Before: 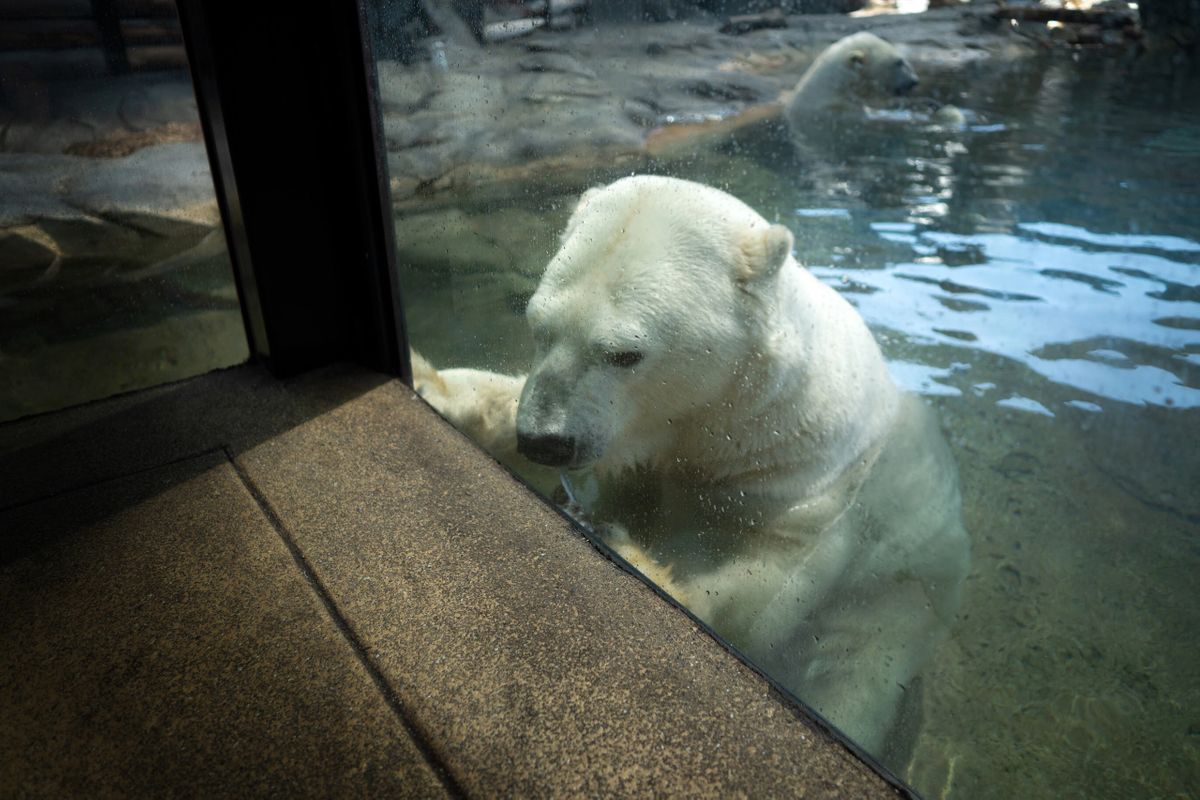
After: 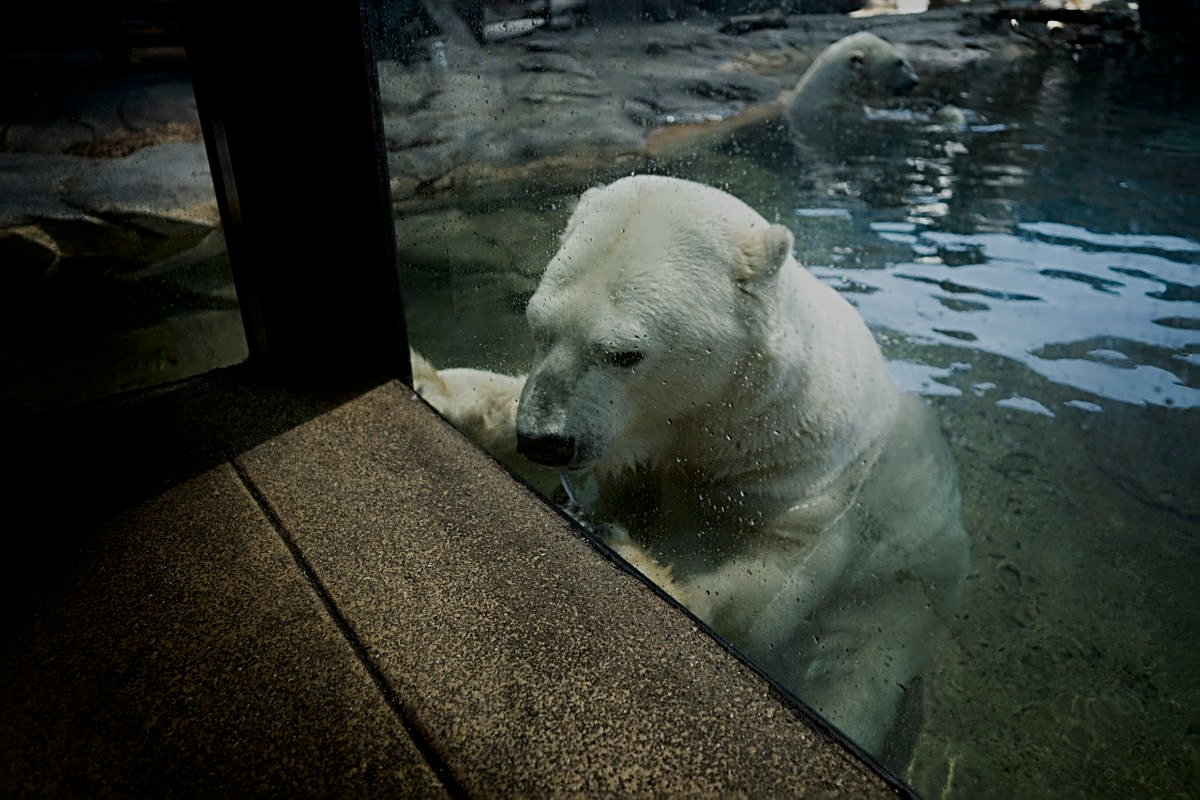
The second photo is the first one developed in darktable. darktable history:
filmic rgb: black relative exposure -7.32 EV, white relative exposure 5.09 EV, hardness 3.2
sharpen: radius 2.817, amount 0.715
contrast brightness saturation: brightness -0.2, saturation 0.08
color contrast: green-magenta contrast 0.84, blue-yellow contrast 0.86
